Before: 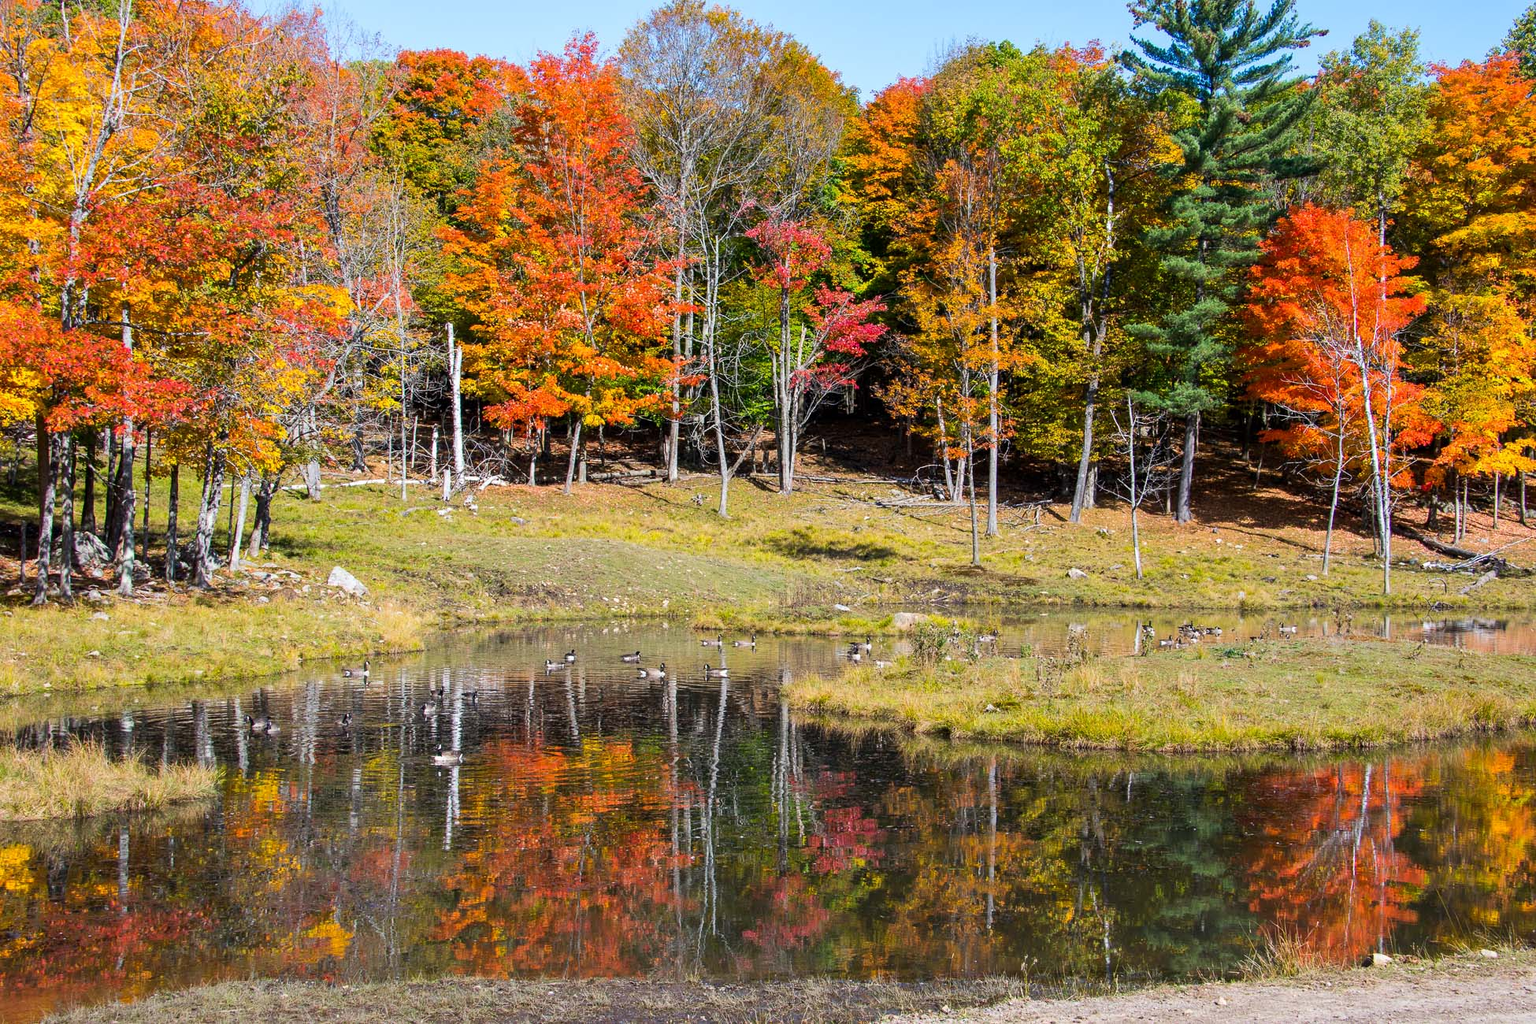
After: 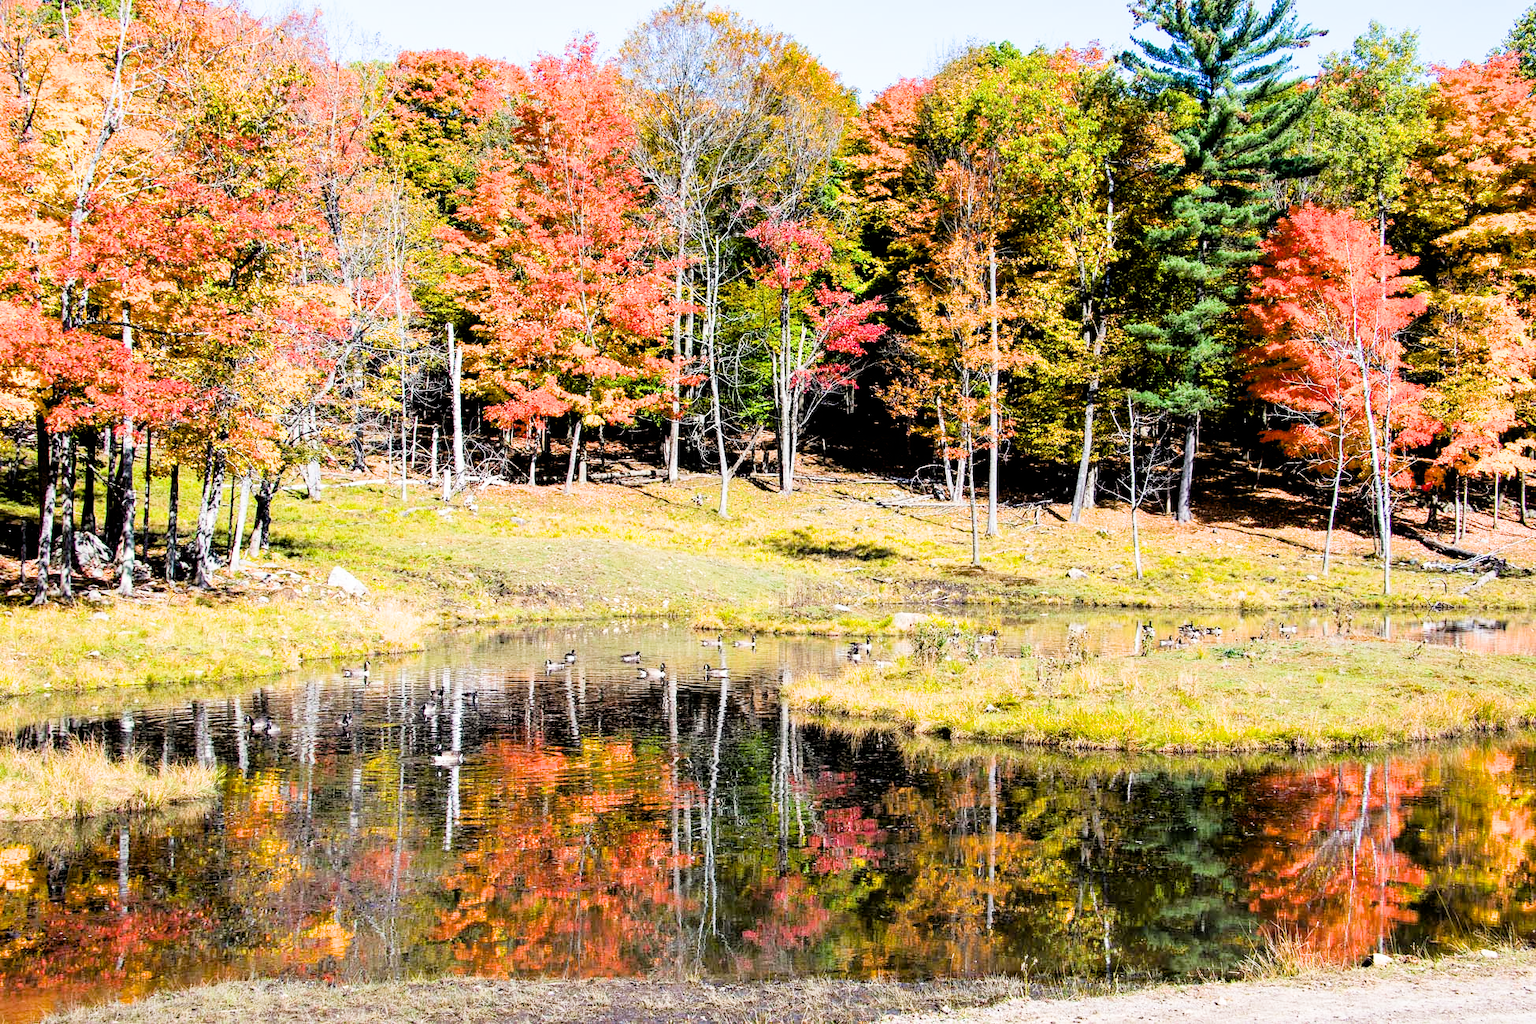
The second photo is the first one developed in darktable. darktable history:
filmic rgb: black relative exposure -5.03 EV, white relative exposure 3.55 EV, hardness 3.17, contrast 1.19, highlights saturation mix -48.63%
exposure: black level correction 0.011, exposure 1.079 EV, compensate exposure bias true, compensate highlight preservation false
